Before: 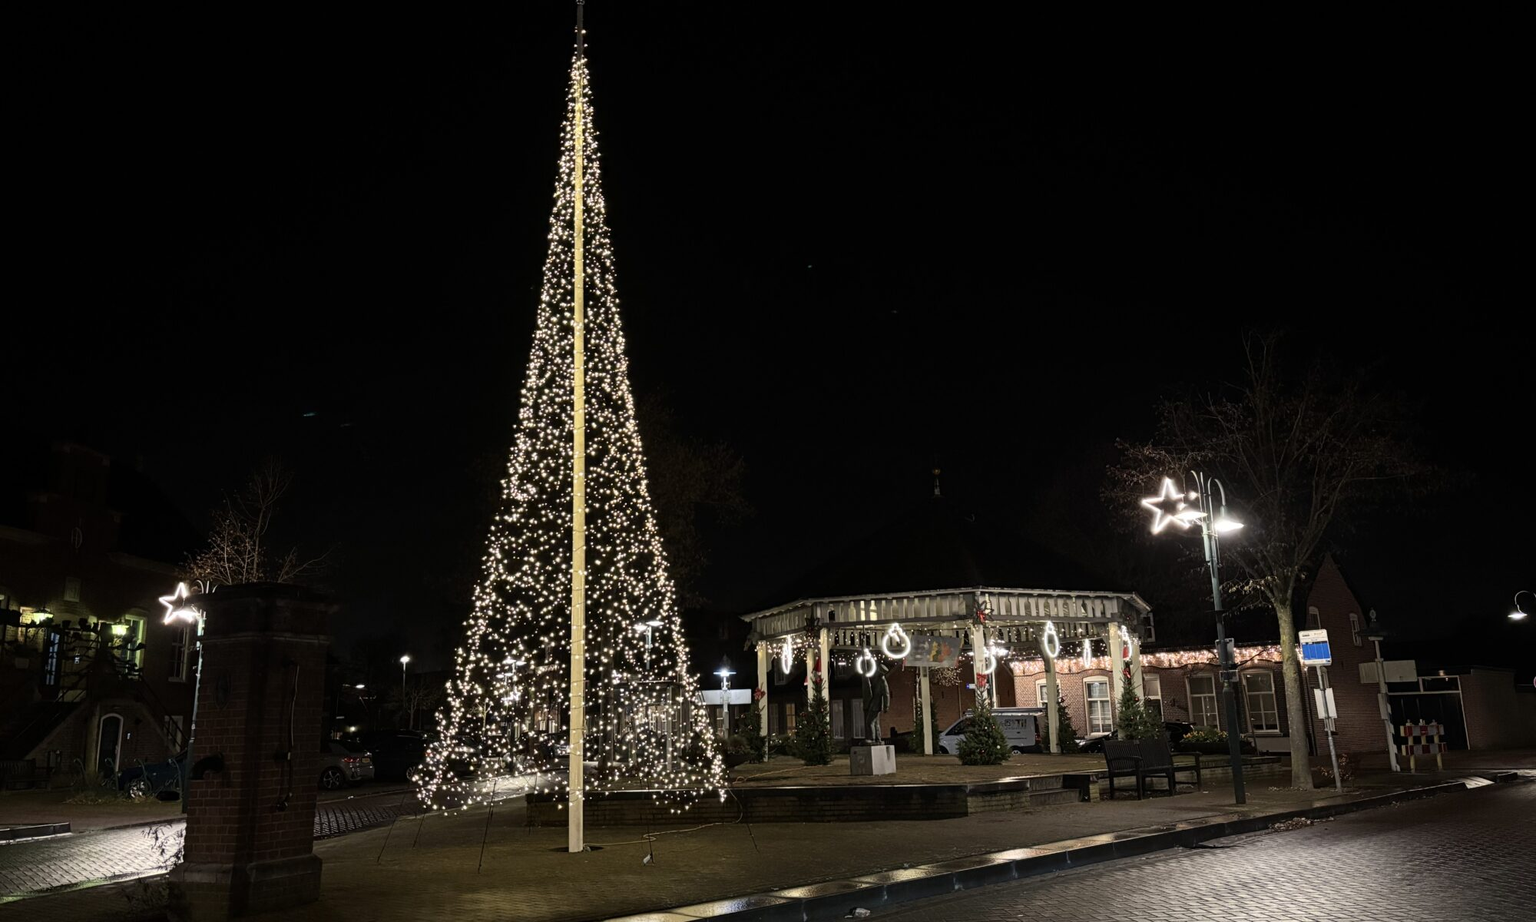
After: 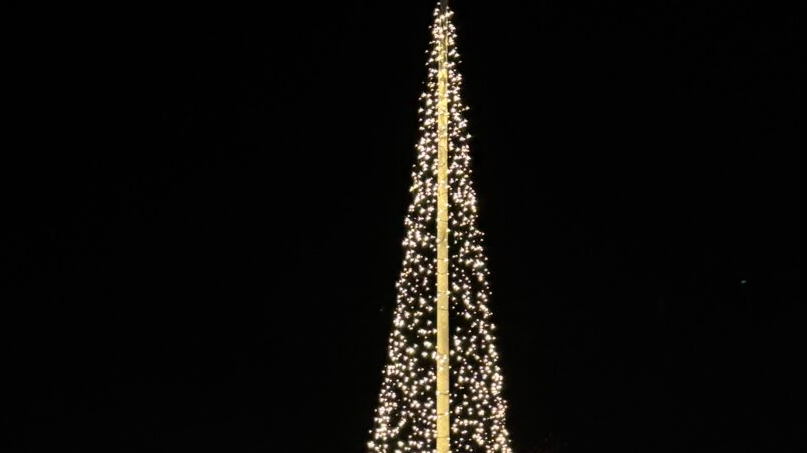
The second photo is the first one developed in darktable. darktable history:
crop: left 15.593%, top 5.431%, right 44.056%, bottom 56.801%
